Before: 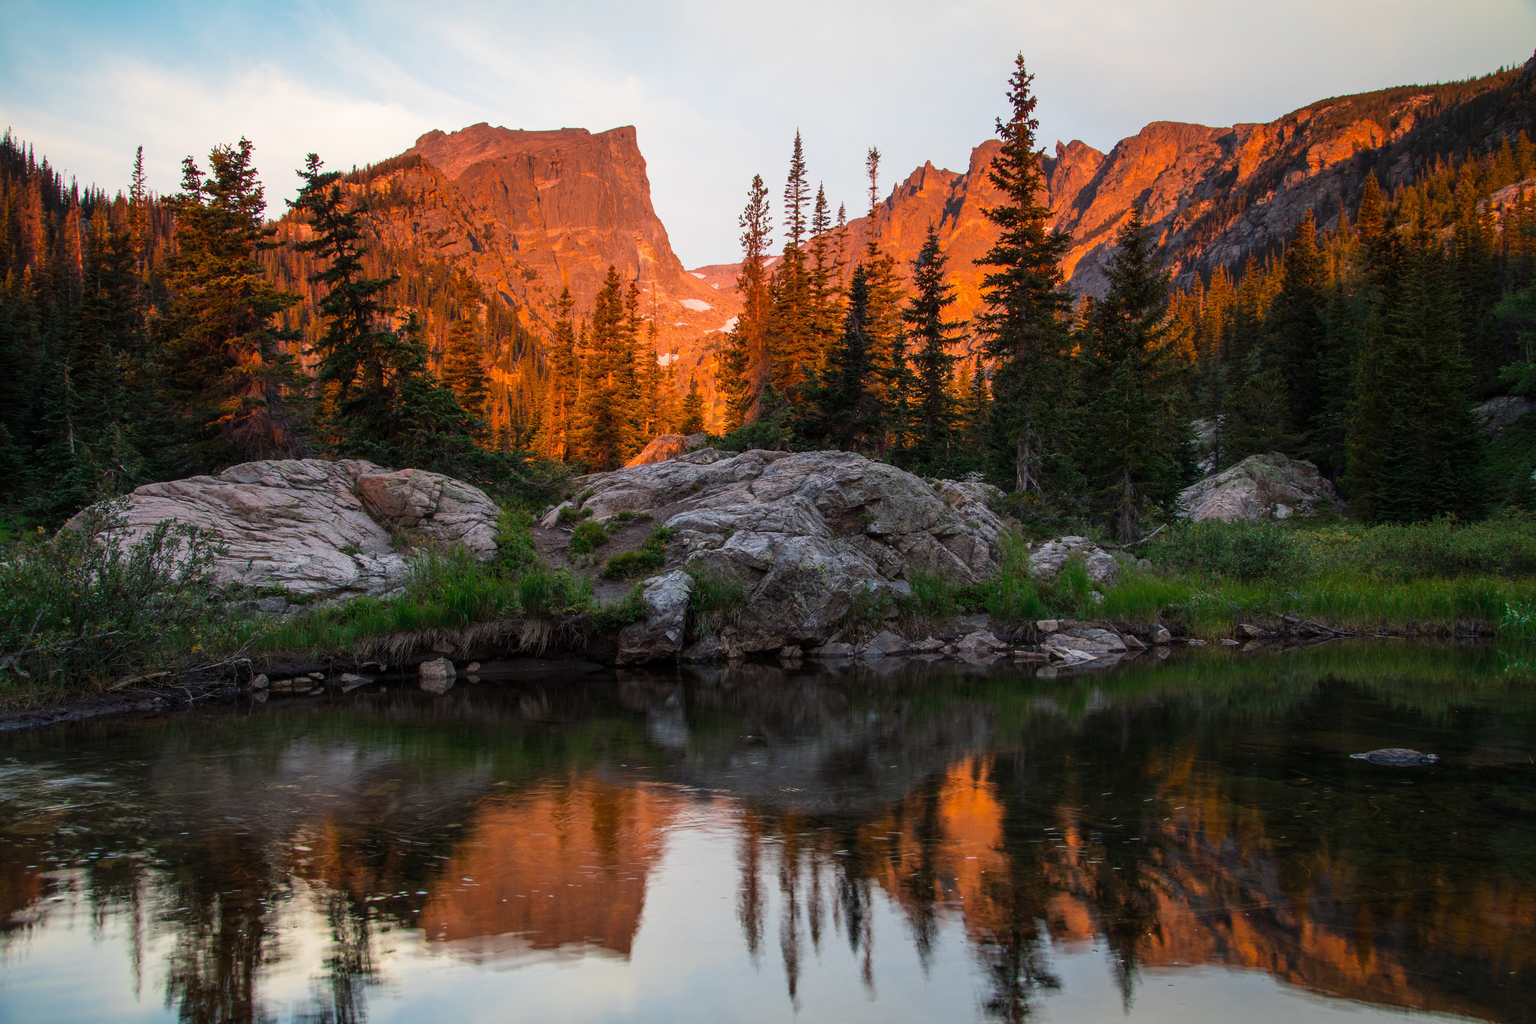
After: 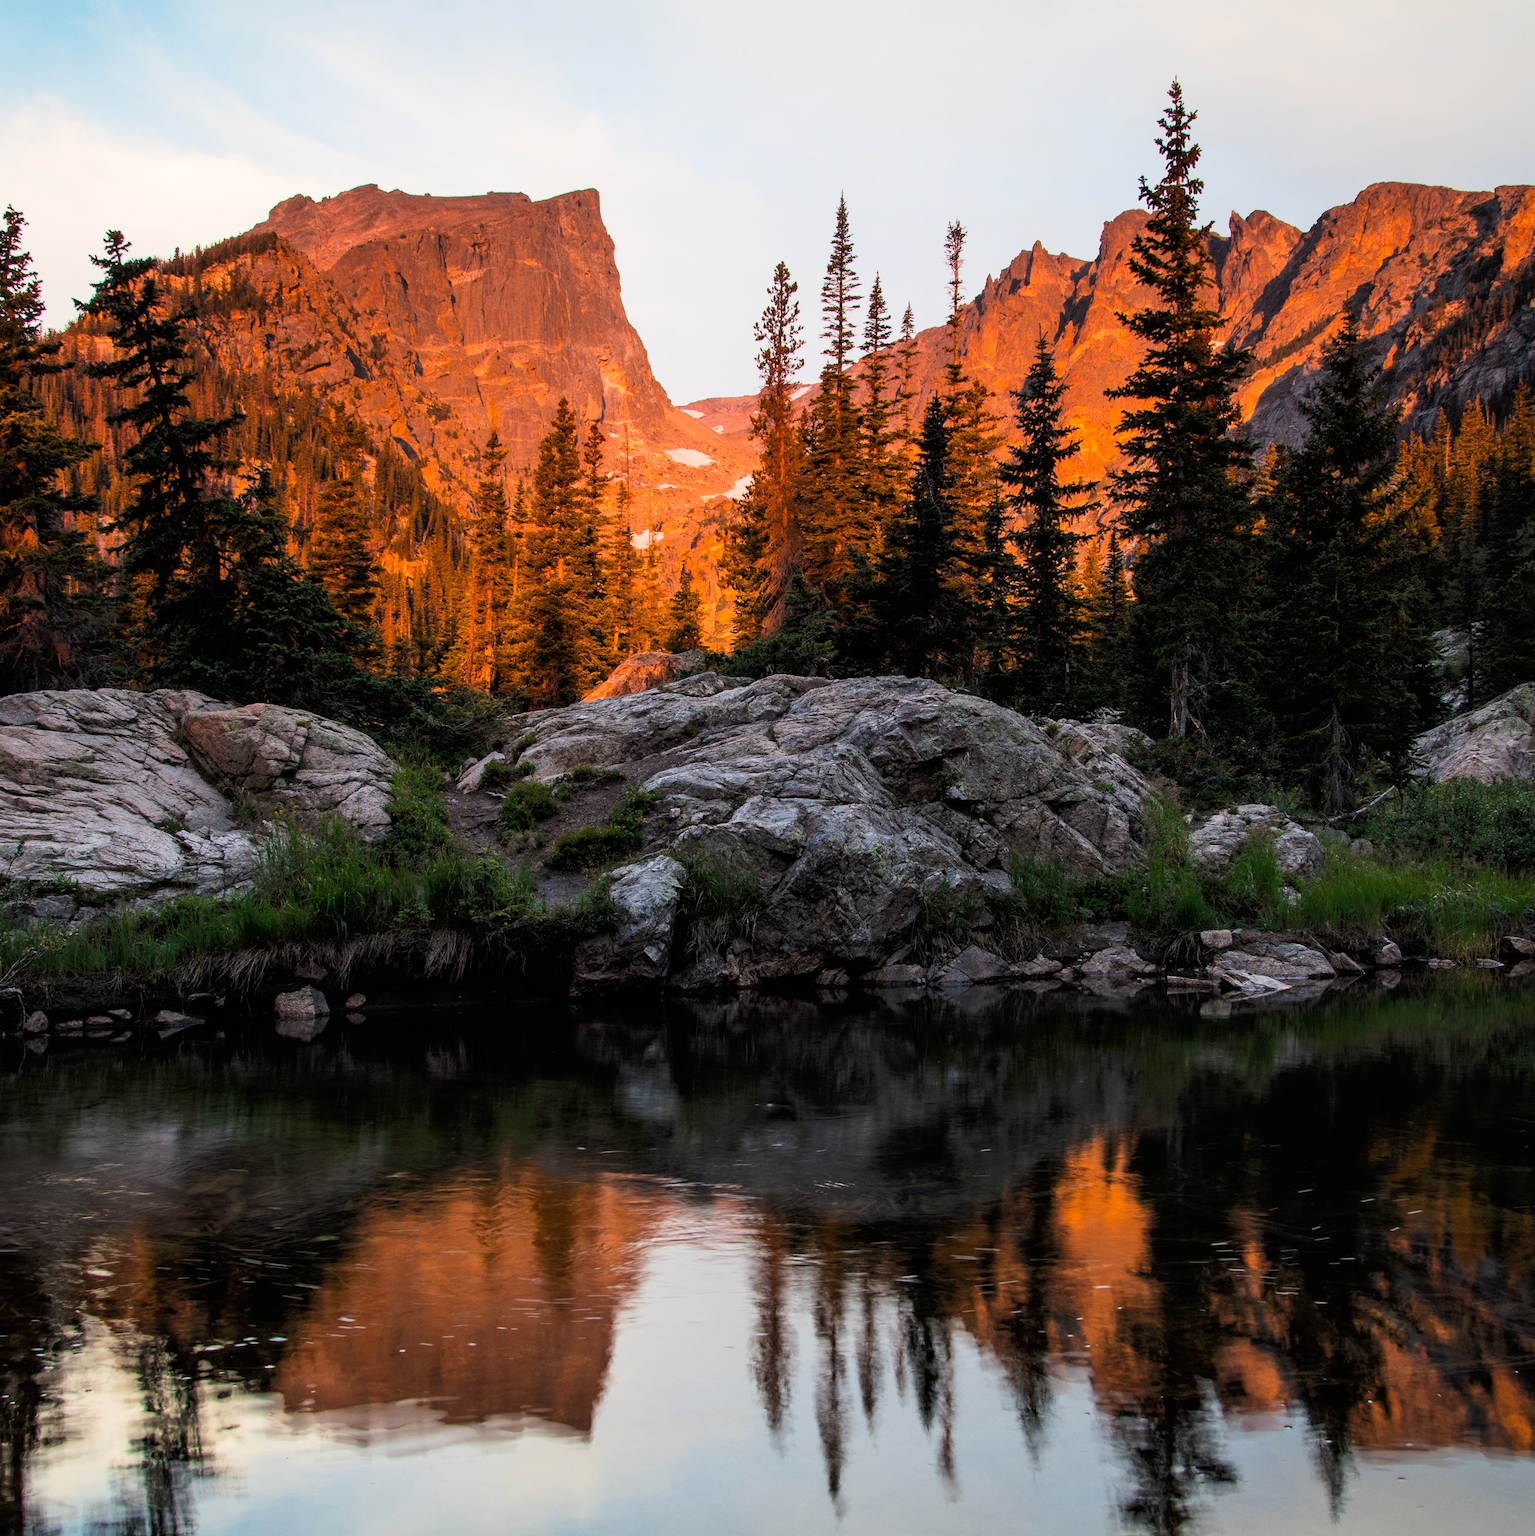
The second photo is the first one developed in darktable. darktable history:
crop: left 15.419%, right 17.914%
tone curve: curves: ch0 [(0, 0) (0.118, 0.034) (0.182, 0.124) (0.265, 0.214) (0.504, 0.508) (0.783, 0.825) (1, 1)], color space Lab, linked channels, preserve colors none
